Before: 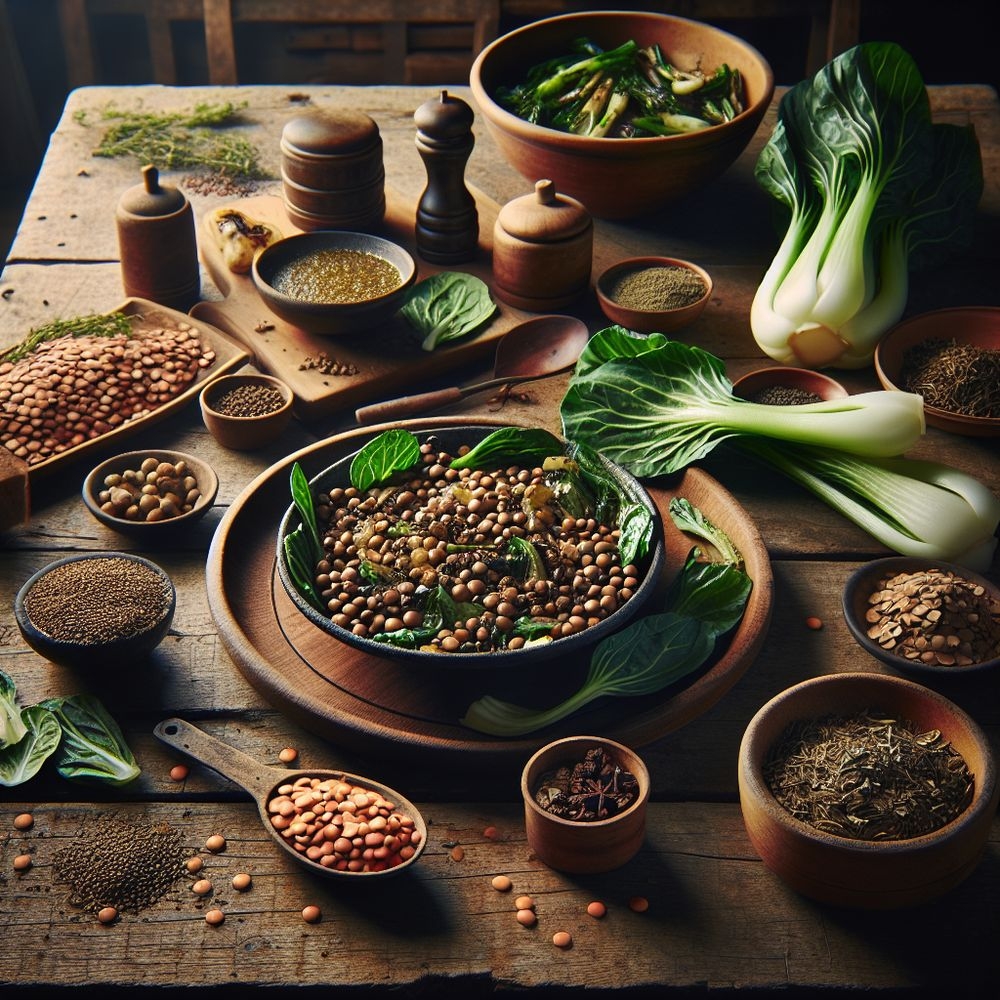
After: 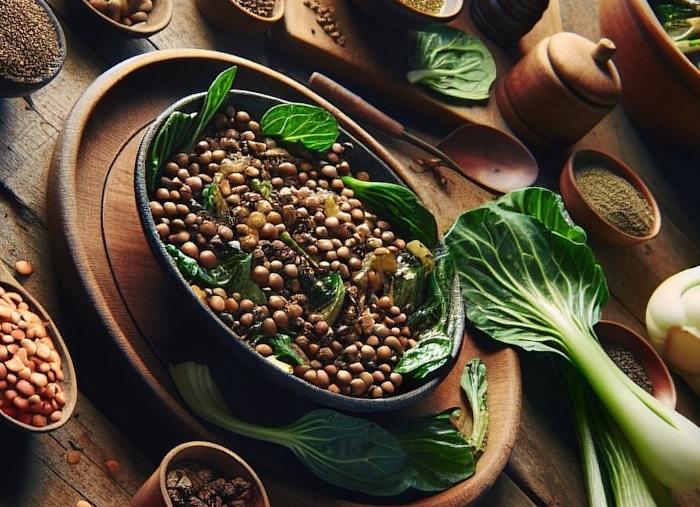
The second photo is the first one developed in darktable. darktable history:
crop and rotate: angle -44.96°, top 16.591%, right 0.864%, bottom 11.603%
